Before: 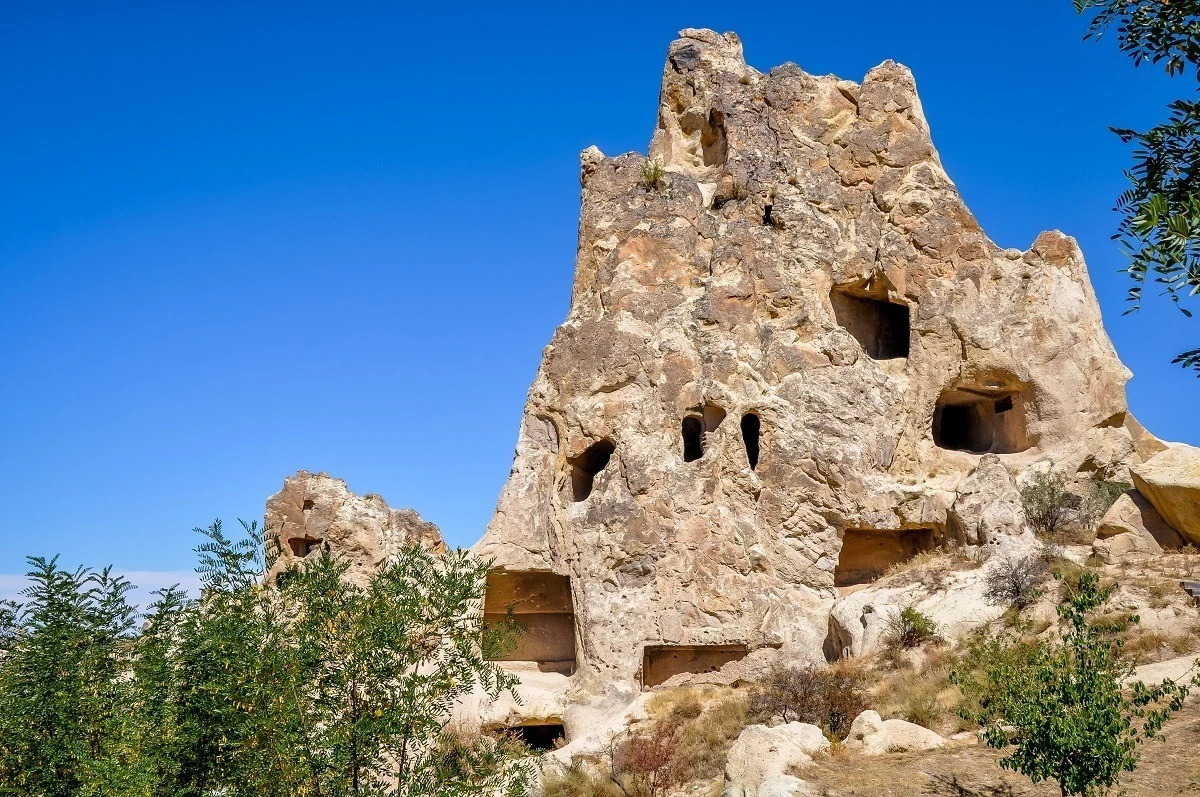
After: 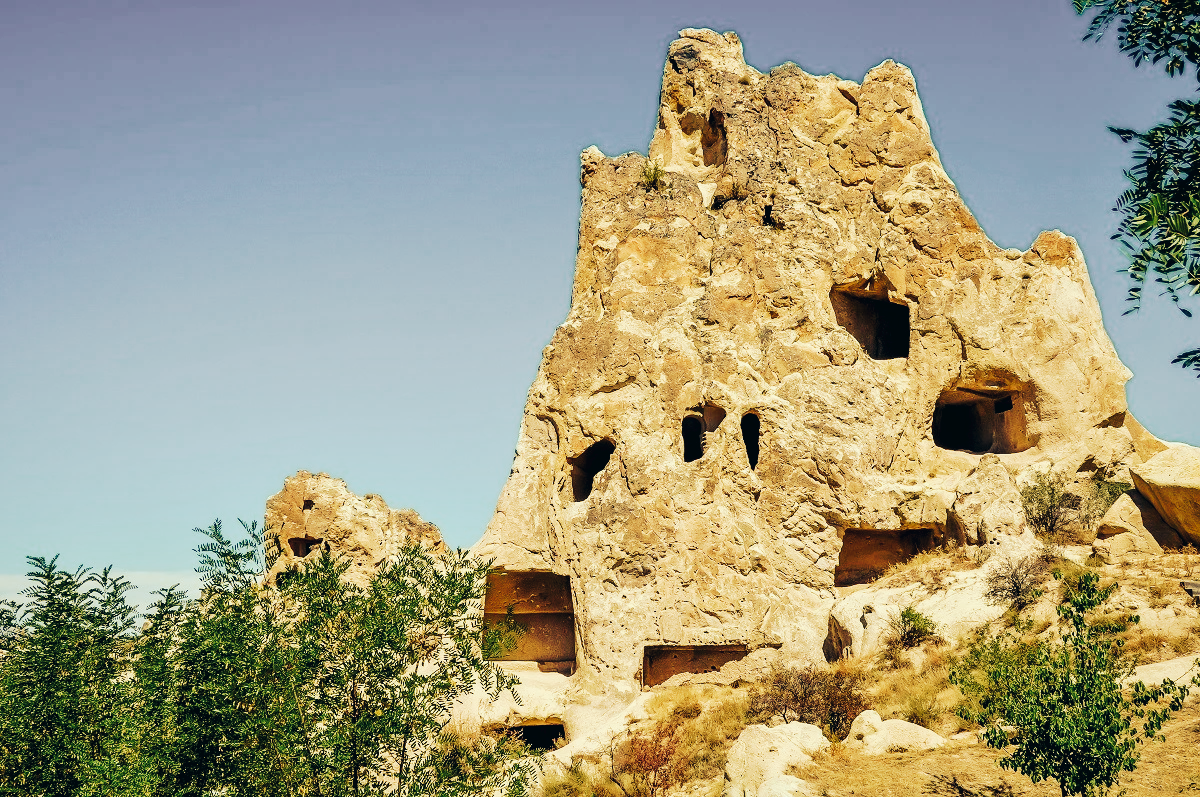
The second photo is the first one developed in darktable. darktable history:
tone curve: curves: ch0 [(0, 0) (0.003, 0.017) (0.011, 0.017) (0.025, 0.017) (0.044, 0.019) (0.069, 0.03) (0.1, 0.046) (0.136, 0.066) (0.177, 0.104) (0.224, 0.151) (0.277, 0.231) (0.335, 0.321) (0.399, 0.454) (0.468, 0.567) (0.543, 0.674) (0.623, 0.763) (0.709, 0.82) (0.801, 0.872) (0.898, 0.934) (1, 1)], preserve colors none
color look up table: target L [89.73, 91.52, 88.7, 76.57, 61.93, 59.97, 53.12, 40.21, 30.78, 30.22, 200.49, 82.1, 78.83, 68.09, 71.17, 59.71, 62.24, 53.1, 52.12, 49.24, 44.79, 35.13, 32.43, 21.37, 96.1, 91.87, 83.1, 79.69, 69.42, 78.79, 61.13, 82.29, 73.92, 59.38, 58.29, 43.18, 39.83, 59.94, 32.78, 35.55, 3.148, 10.3, 90.72, 69.18, 70.41, 65.94, 61.38, 49.48, 39.4], target a [-5.163, -26.95, -34.68, -24.16, -44.44, -25.46, -6.123, -23.08, -16.02, -19.47, 0, -0.735, 15.1, 30.28, 7.846, 43.09, 44.07, 17.94, 6.756, 42.08, 44.28, 25.28, 27.56, 0.054, -1.701, 6.563, 2.394, -6.591, 39.91, 12.29, 6.501, 11.11, 12.4, 1.752, 12.31, 39.35, 4.192, 18.47, 16.7, 13.92, -8.001, 6.015, -24.98, -21.91, -27.66, -30.19, -21.73, -24.92, -14.62], target b [55.92, 62.93, 45.76, 33.27, 42.31, 34.93, 39.34, 24.72, 19.5, 12.86, 0, 69.58, 40.98, 54.93, 31.66, 41.37, 30.55, 41.4, 19.87, 23.61, 36.44, 30.97, 9.279, 16.66, 11.04, 13.45, 17.82, -3.489, 21.42, 22.88, 17.07, 14.59, -6.171, -4.827, 8.849, 8.265, -1.701, 4.155, -1.962, -17.71, -9.951, -22.71, 3.653, 16.53, -3.988, 24.67, 7.204, 15.48, -1.838], num patches 49
